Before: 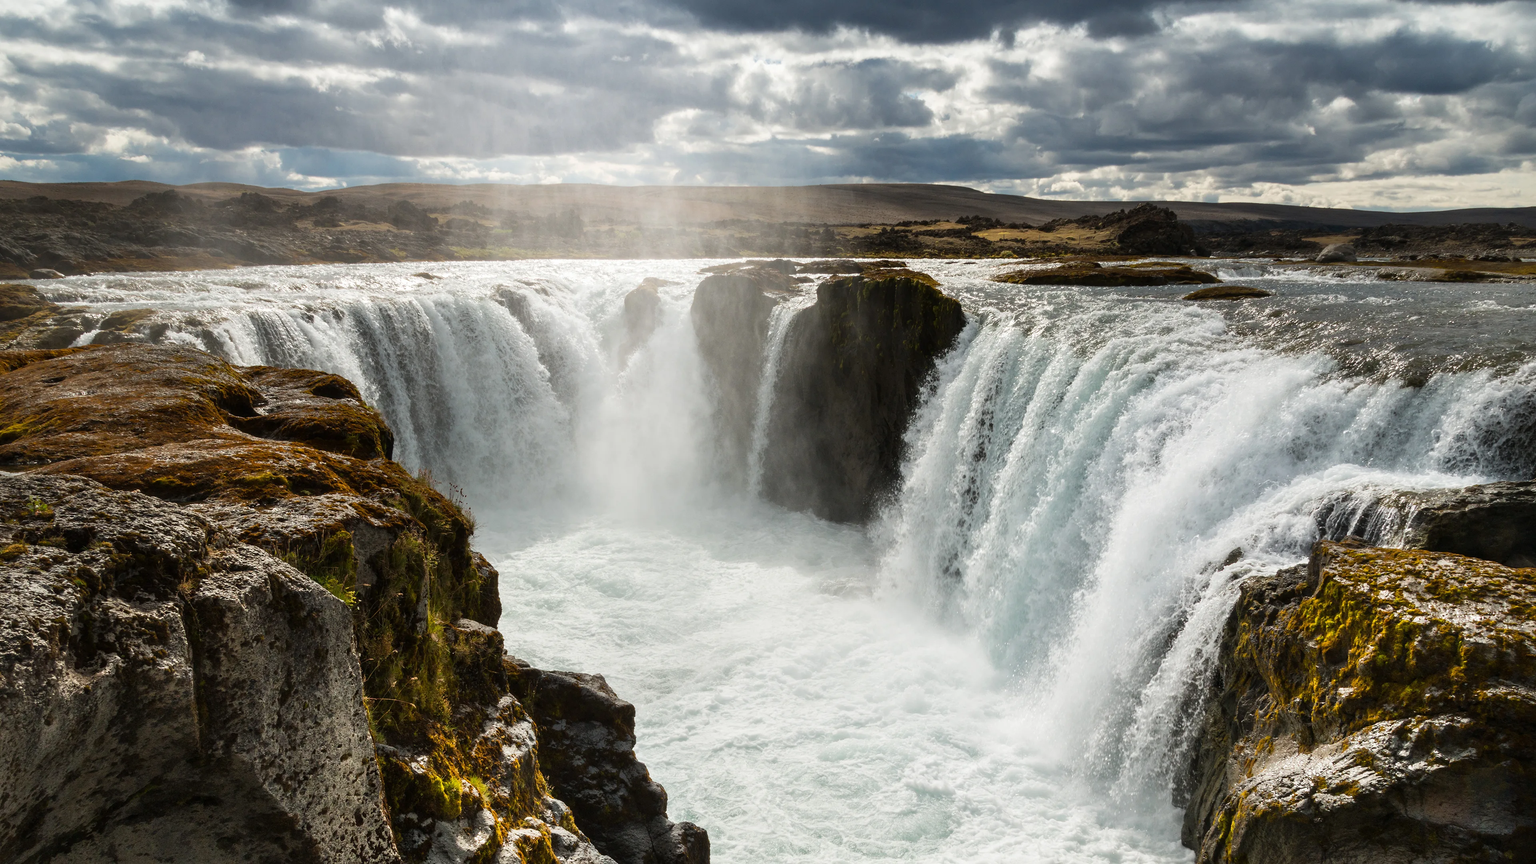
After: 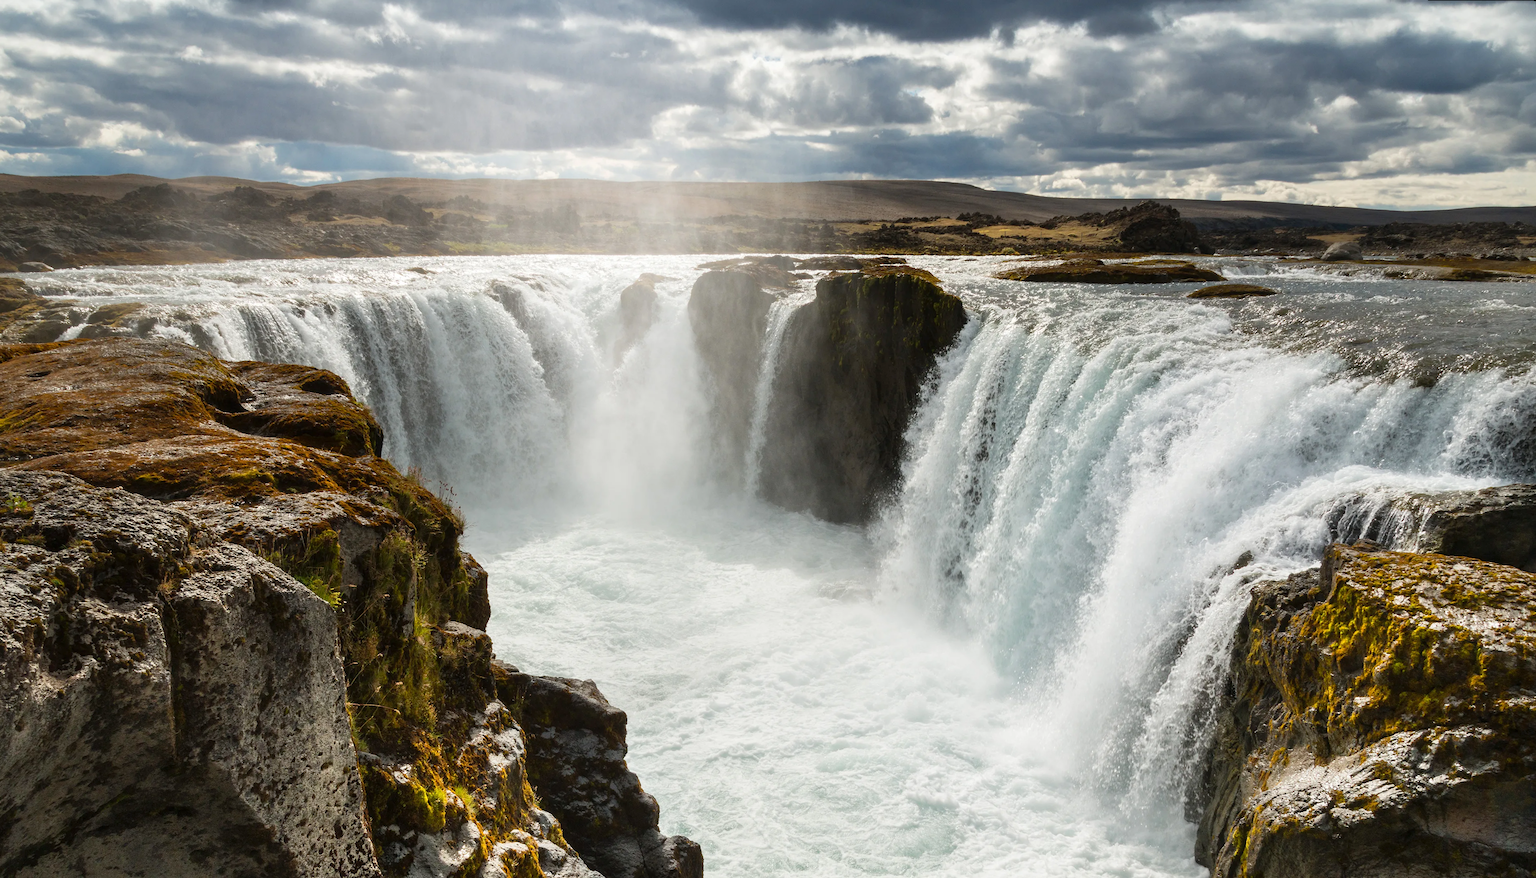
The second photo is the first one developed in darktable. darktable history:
rotate and perspective: rotation 0.226°, lens shift (vertical) -0.042, crop left 0.023, crop right 0.982, crop top 0.006, crop bottom 0.994
levels: levels [0, 0.478, 1]
